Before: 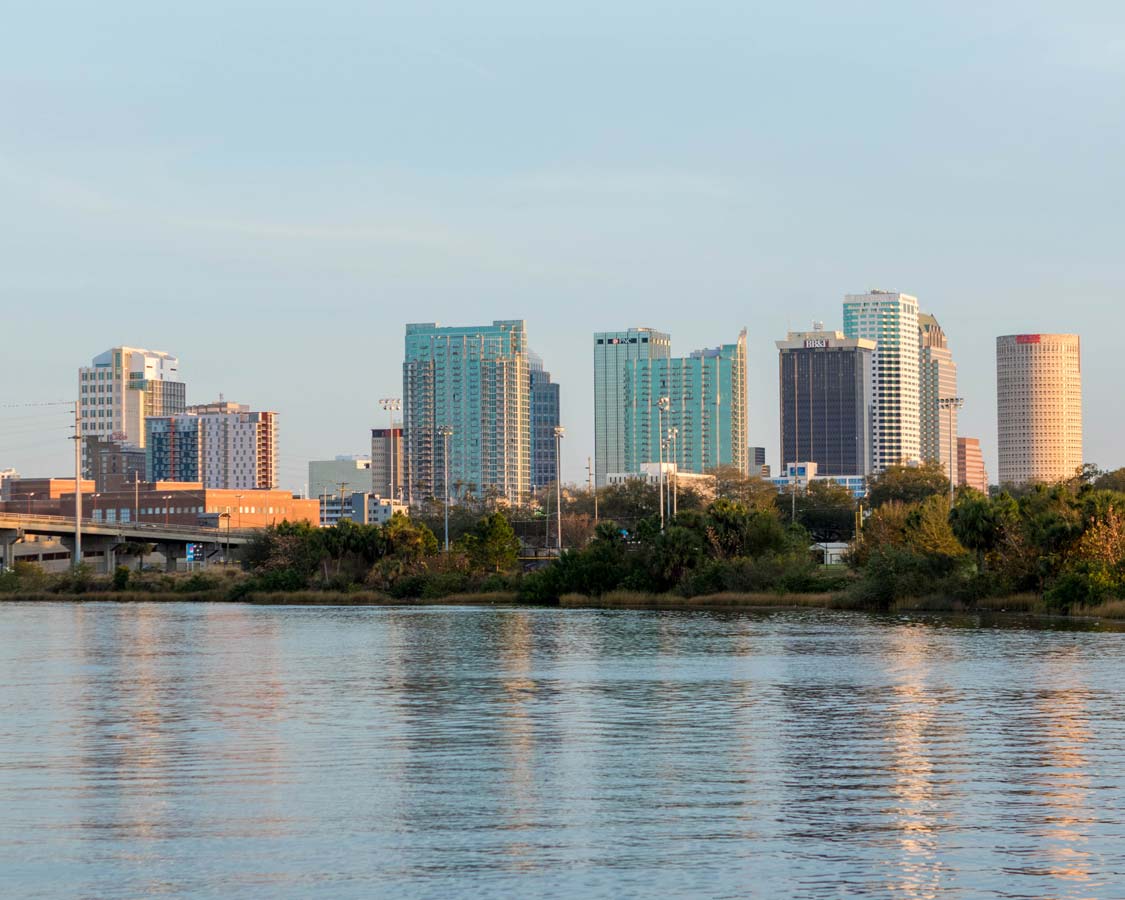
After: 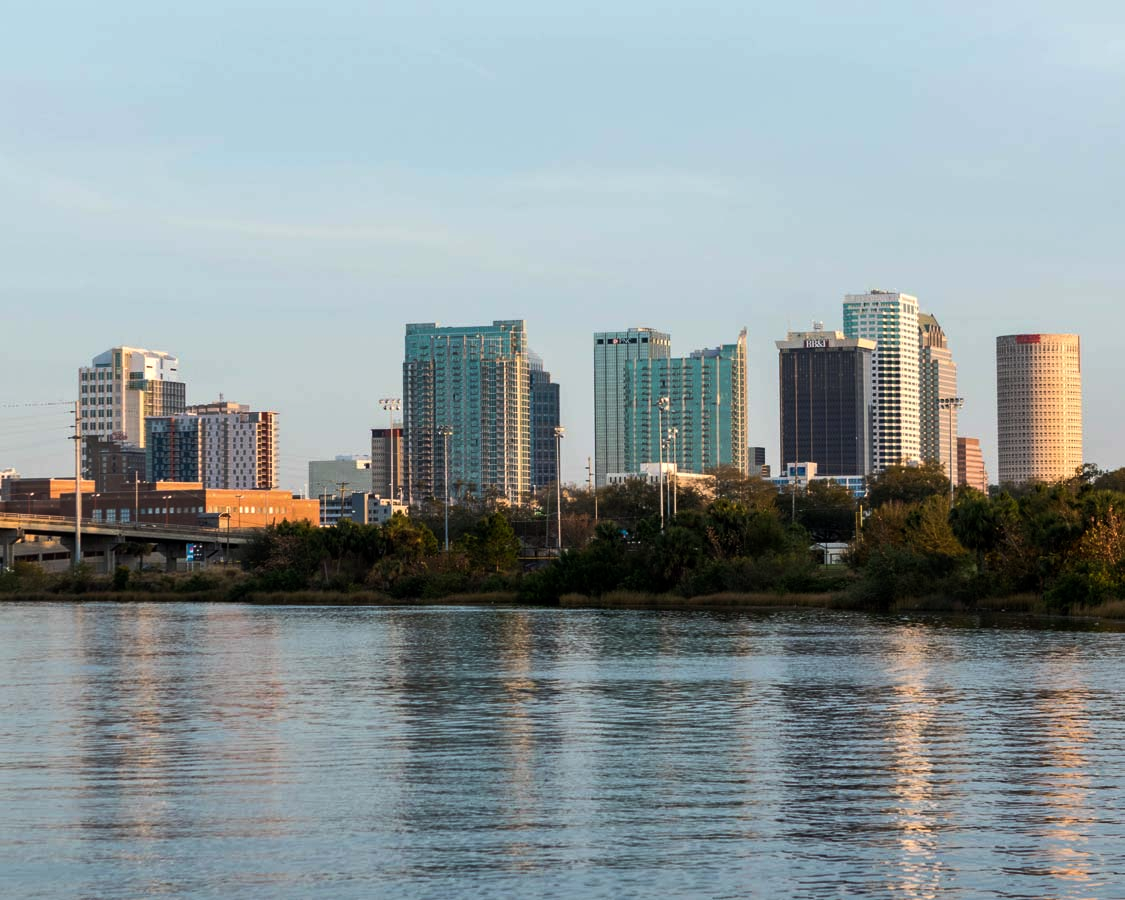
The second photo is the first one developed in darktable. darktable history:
color balance rgb: perceptual saturation grading › global saturation 9.66%, perceptual brilliance grading › highlights 3.298%, perceptual brilliance grading › mid-tones -18.641%, perceptual brilliance grading › shadows -41.659%
